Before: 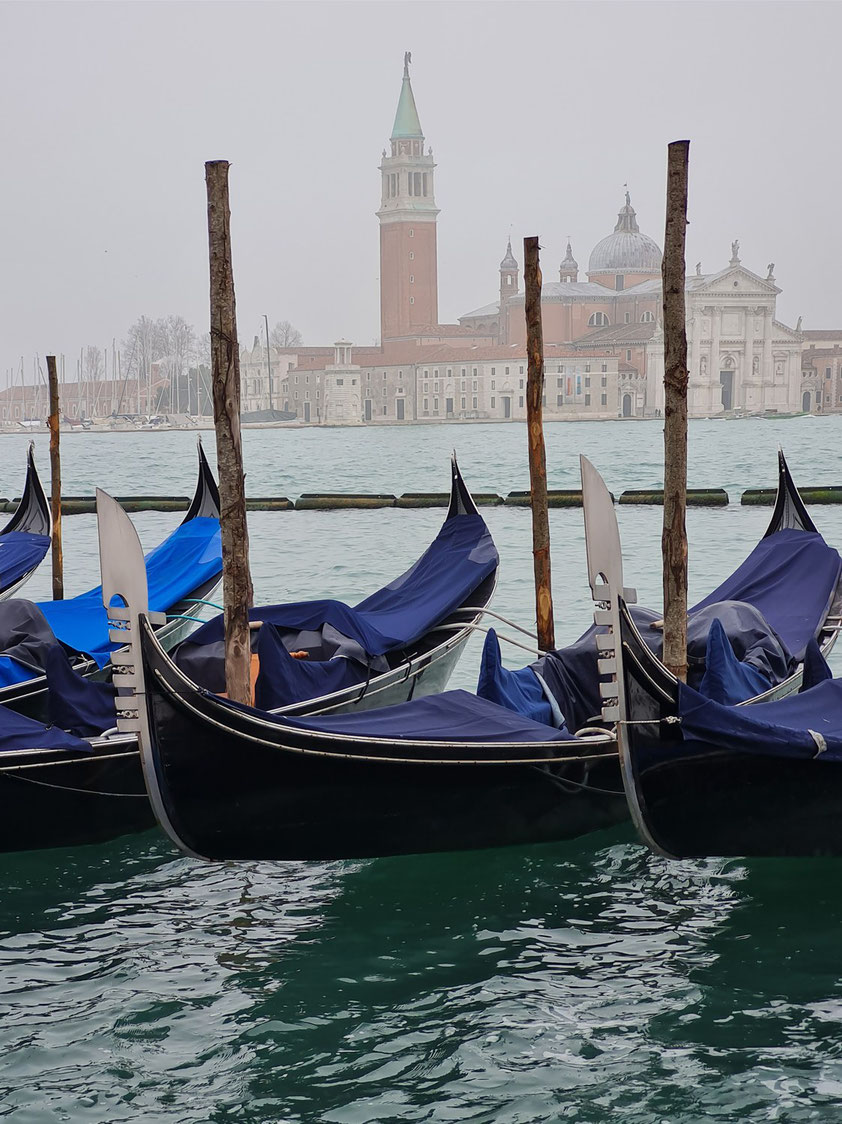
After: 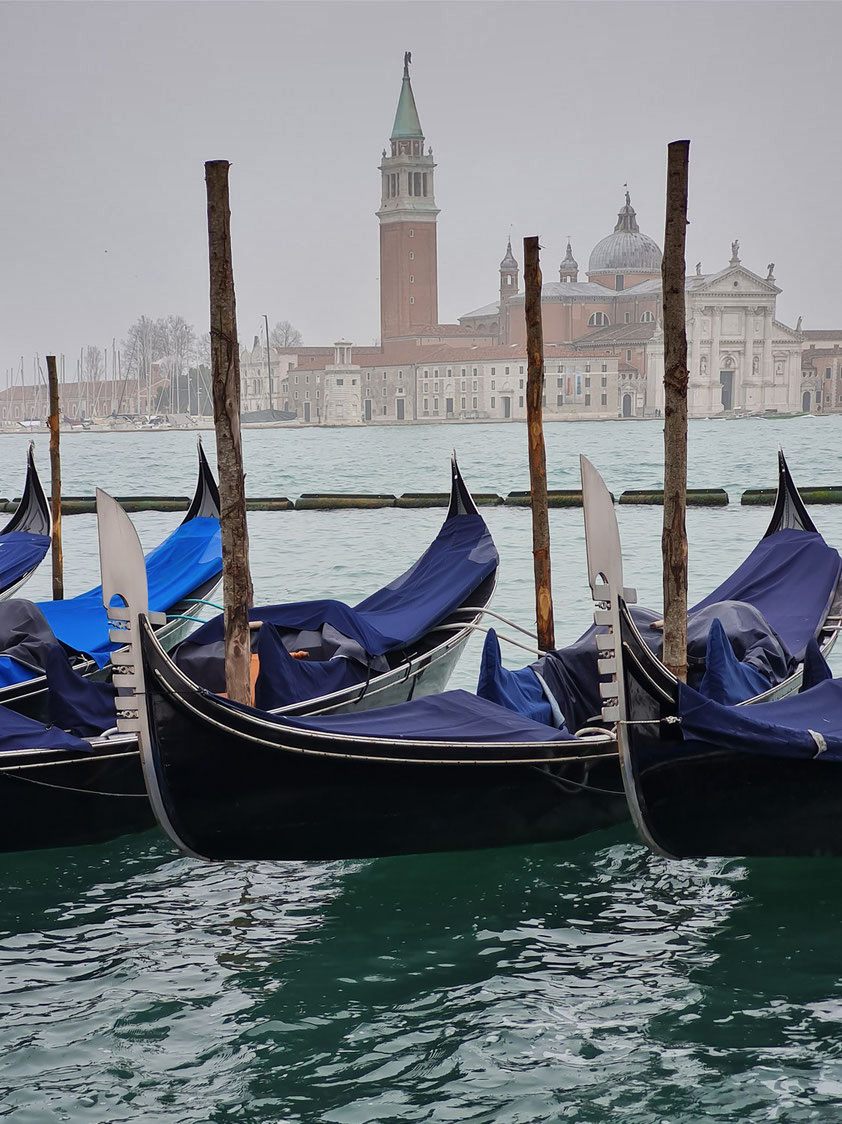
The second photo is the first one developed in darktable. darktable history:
shadows and highlights: radius 168.45, shadows 26.16, white point adjustment 3.05, highlights -68.09, soften with gaussian
